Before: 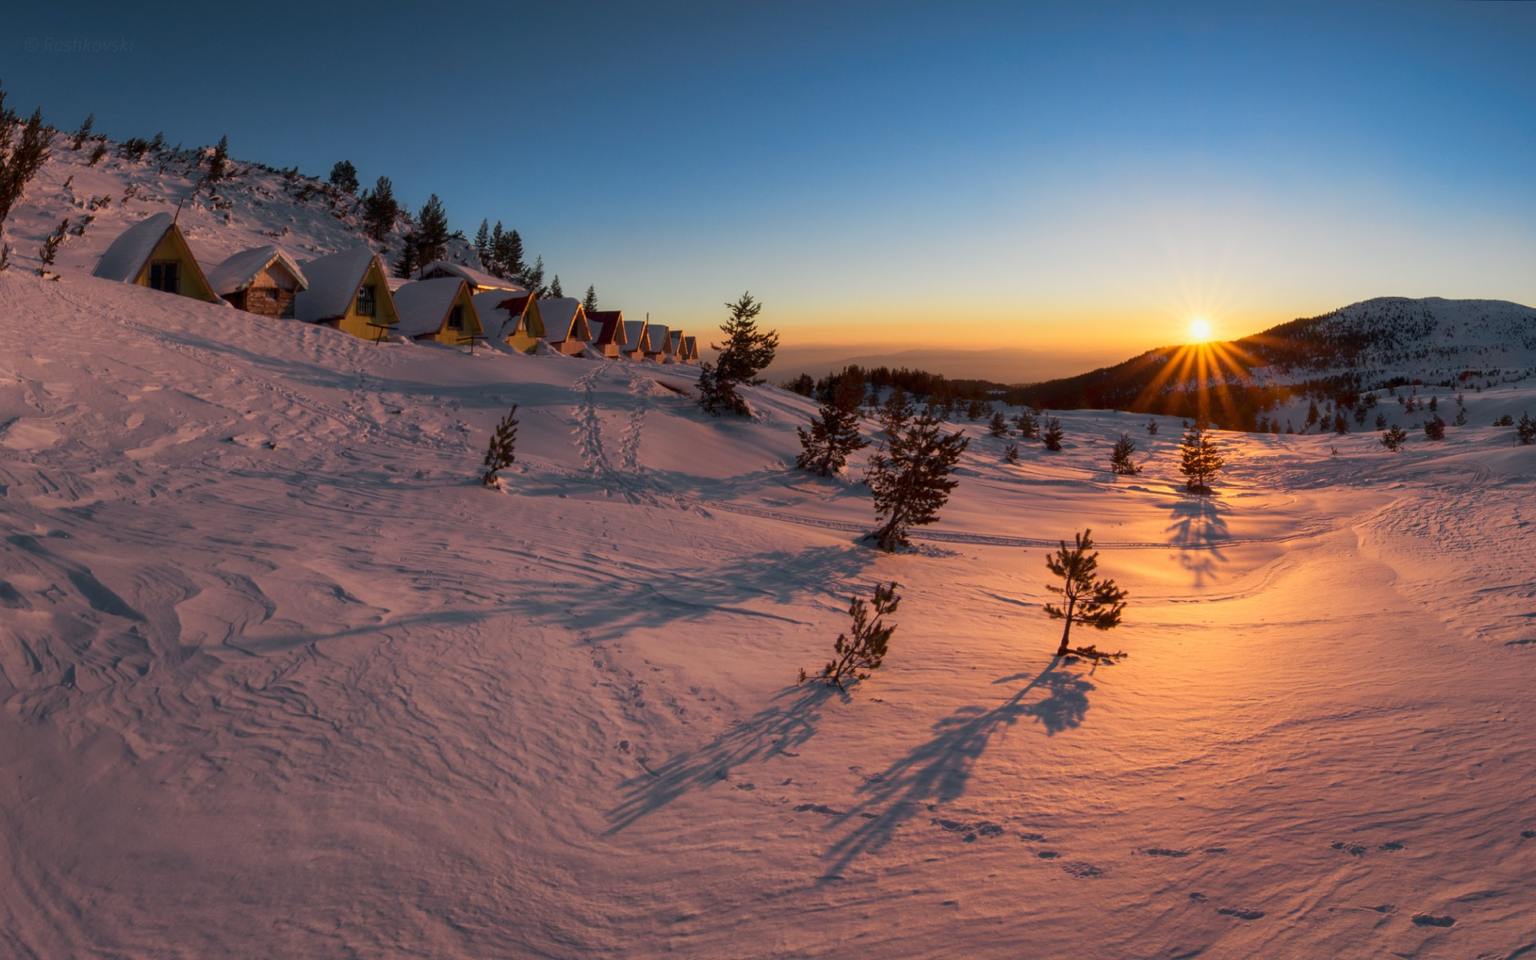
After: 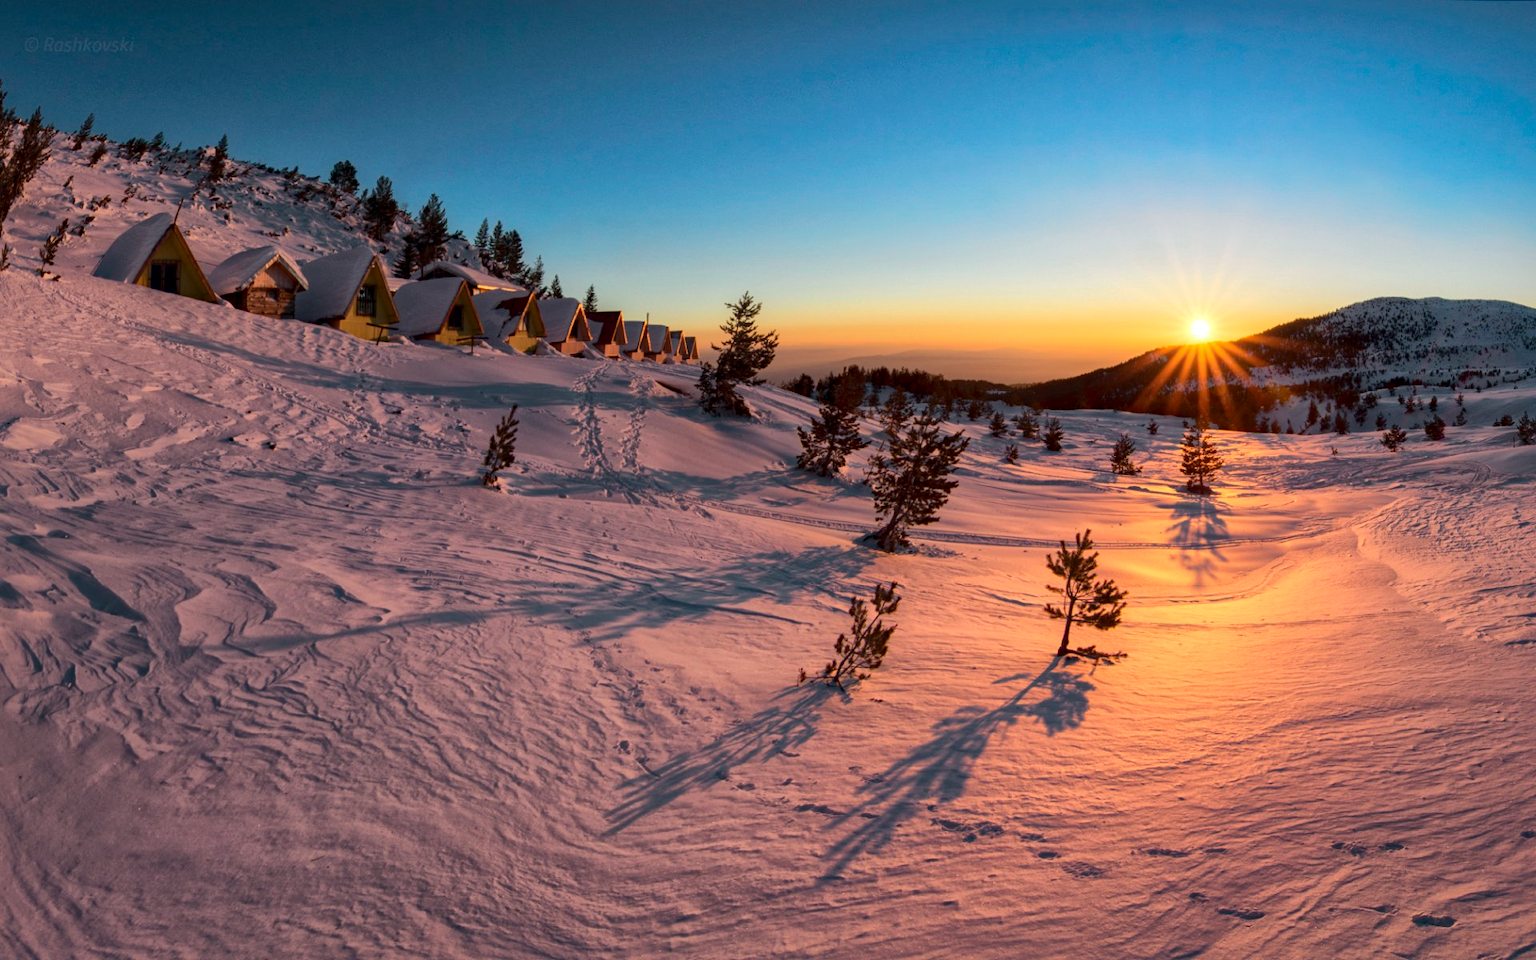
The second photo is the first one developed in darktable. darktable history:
global tonemap: drago (1, 100), detail 1
tone curve: curves: ch0 [(0, 0) (0.183, 0.152) (0.571, 0.594) (1, 1)]; ch1 [(0, 0) (0.394, 0.307) (0.5, 0.5) (0.586, 0.597) (0.625, 0.647) (1, 1)]; ch2 [(0, 0) (0.5, 0.5) (0.604, 0.616) (1, 1)], color space Lab, independent channels, preserve colors none
haze removal: compatibility mode true, adaptive false
